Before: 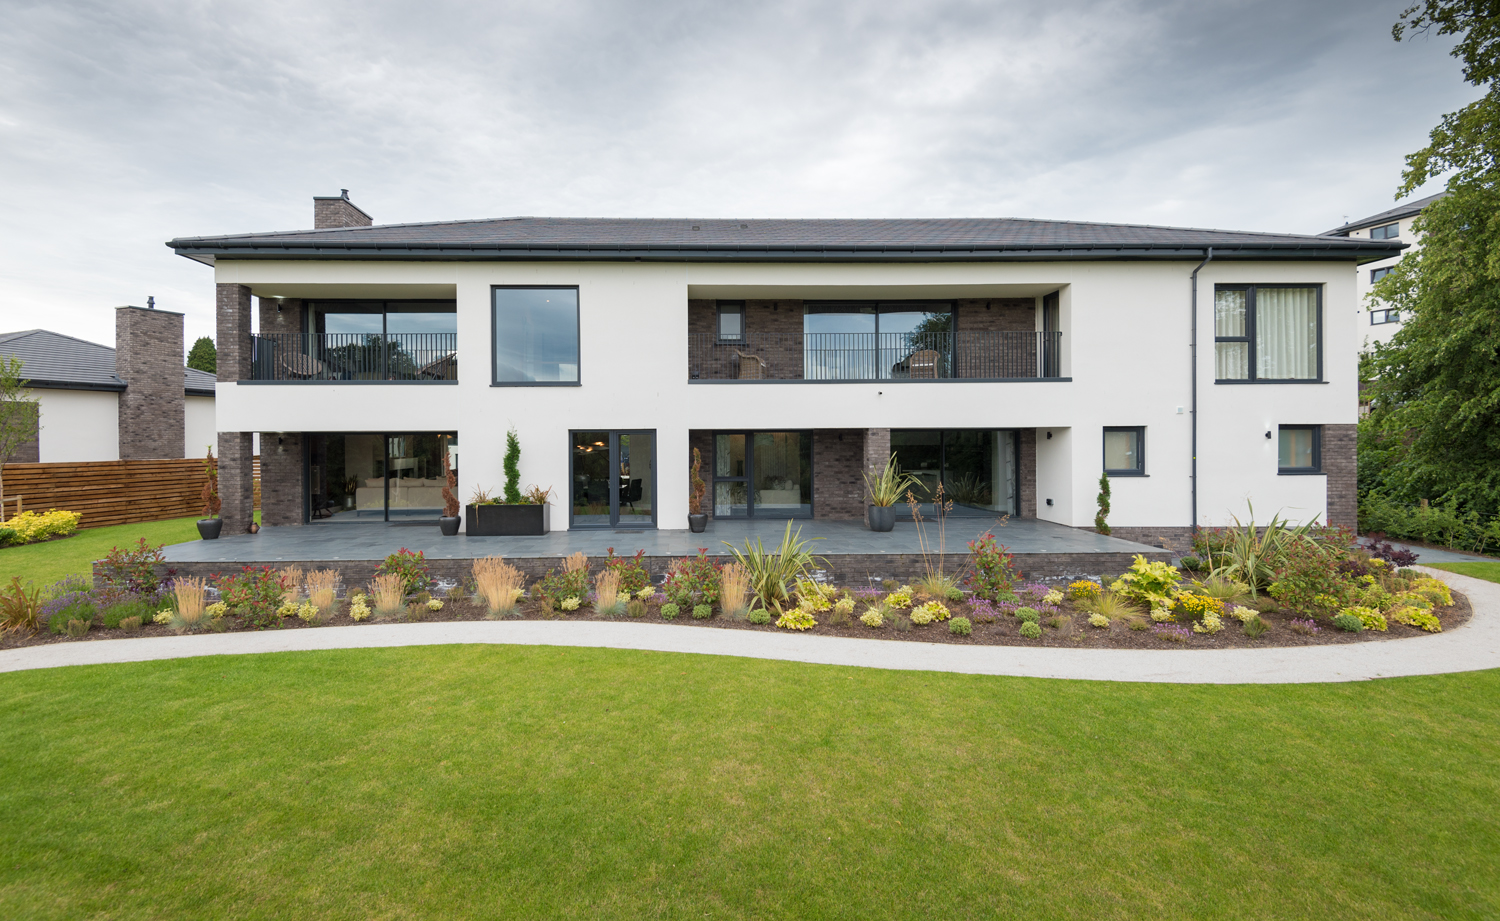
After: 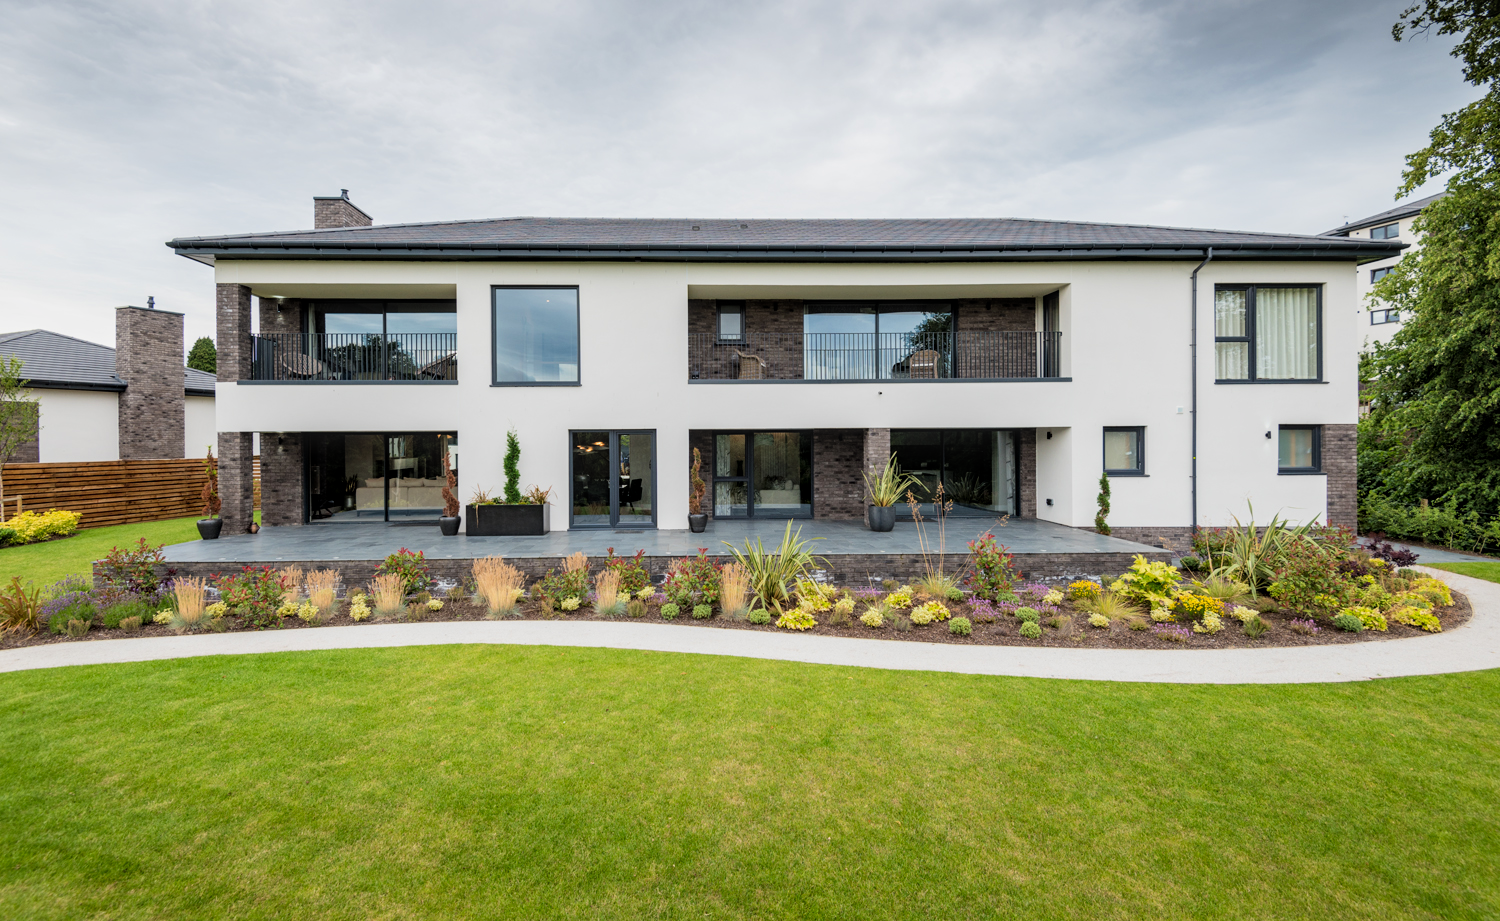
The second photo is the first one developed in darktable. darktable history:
filmic rgb: black relative exposure -7.82 EV, white relative exposure 4.29 EV, hardness 3.86, color science v6 (2022)
local contrast: on, module defaults
tone curve: curves: ch0 [(0, 0) (0.003, 0.002) (0.011, 0.009) (0.025, 0.021) (0.044, 0.037) (0.069, 0.058) (0.1, 0.083) (0.136, 0.122) (0.177, 0.165) (0.224, 0.216) (0.277, 0.277) (0.335, 0.344) (0.399, 0.418) (0.468, 0.499) (0.543, 0.586) (0.623, 0.679) (0.709, 0.779) (0.801, 0.877) (0.898, 0.977) (1, 1)], preserve colors none
